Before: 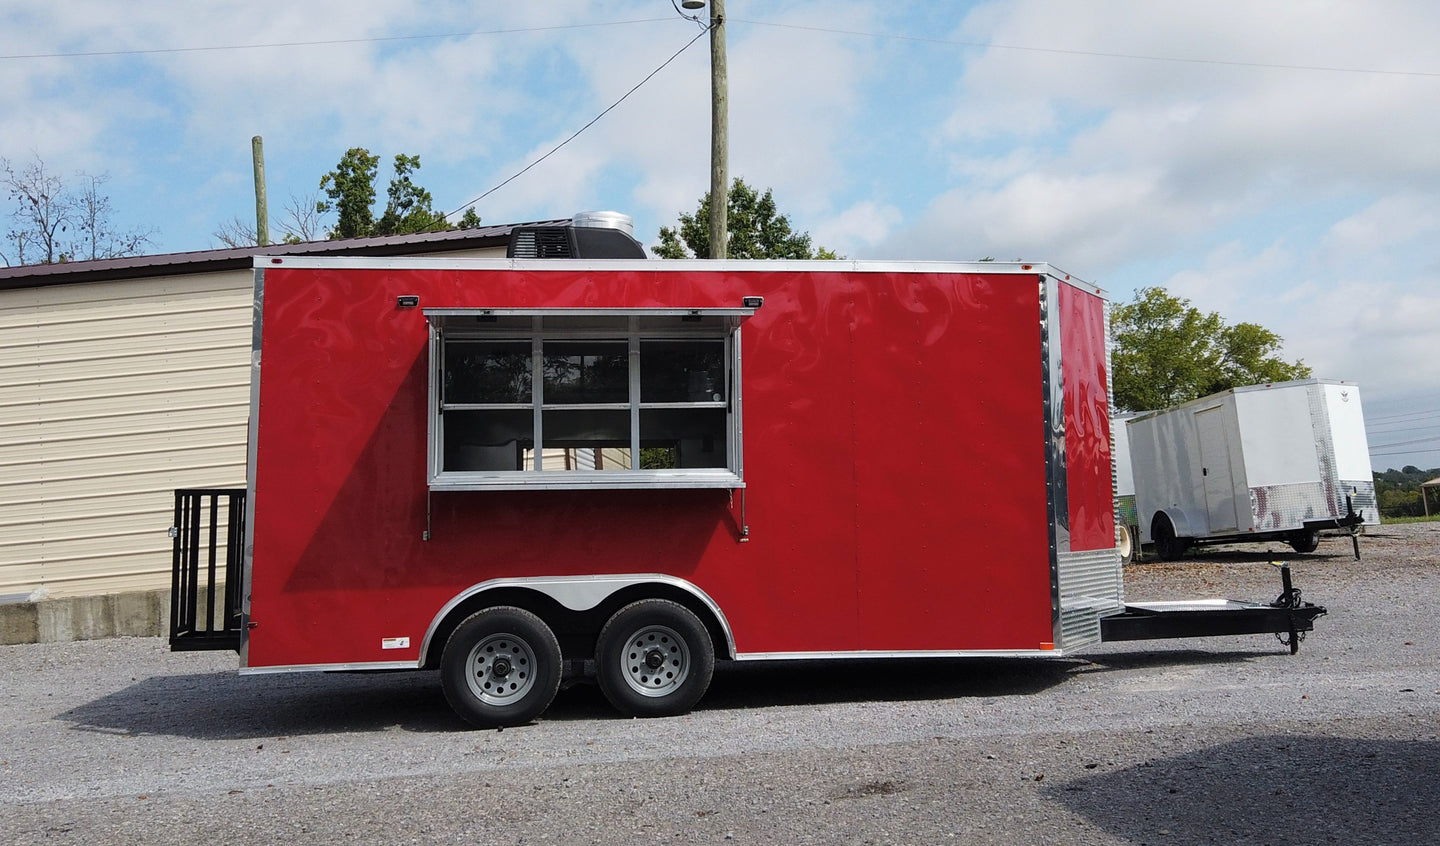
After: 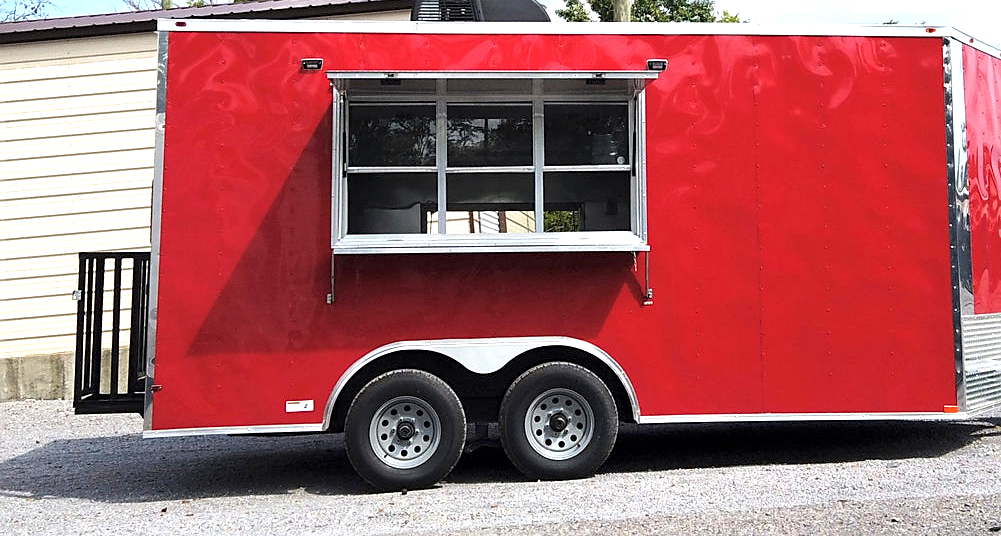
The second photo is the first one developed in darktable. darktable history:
crop: left 6.729%, top 28.128%, right 23.737%, bottom 8.437%
exposure: black level correction 0.001, exposure 1.12 EV, compensate exposure bias true, compensate highlight preservation false
sharpen: radius 1.842, amount 0.413, threshold 1.667
